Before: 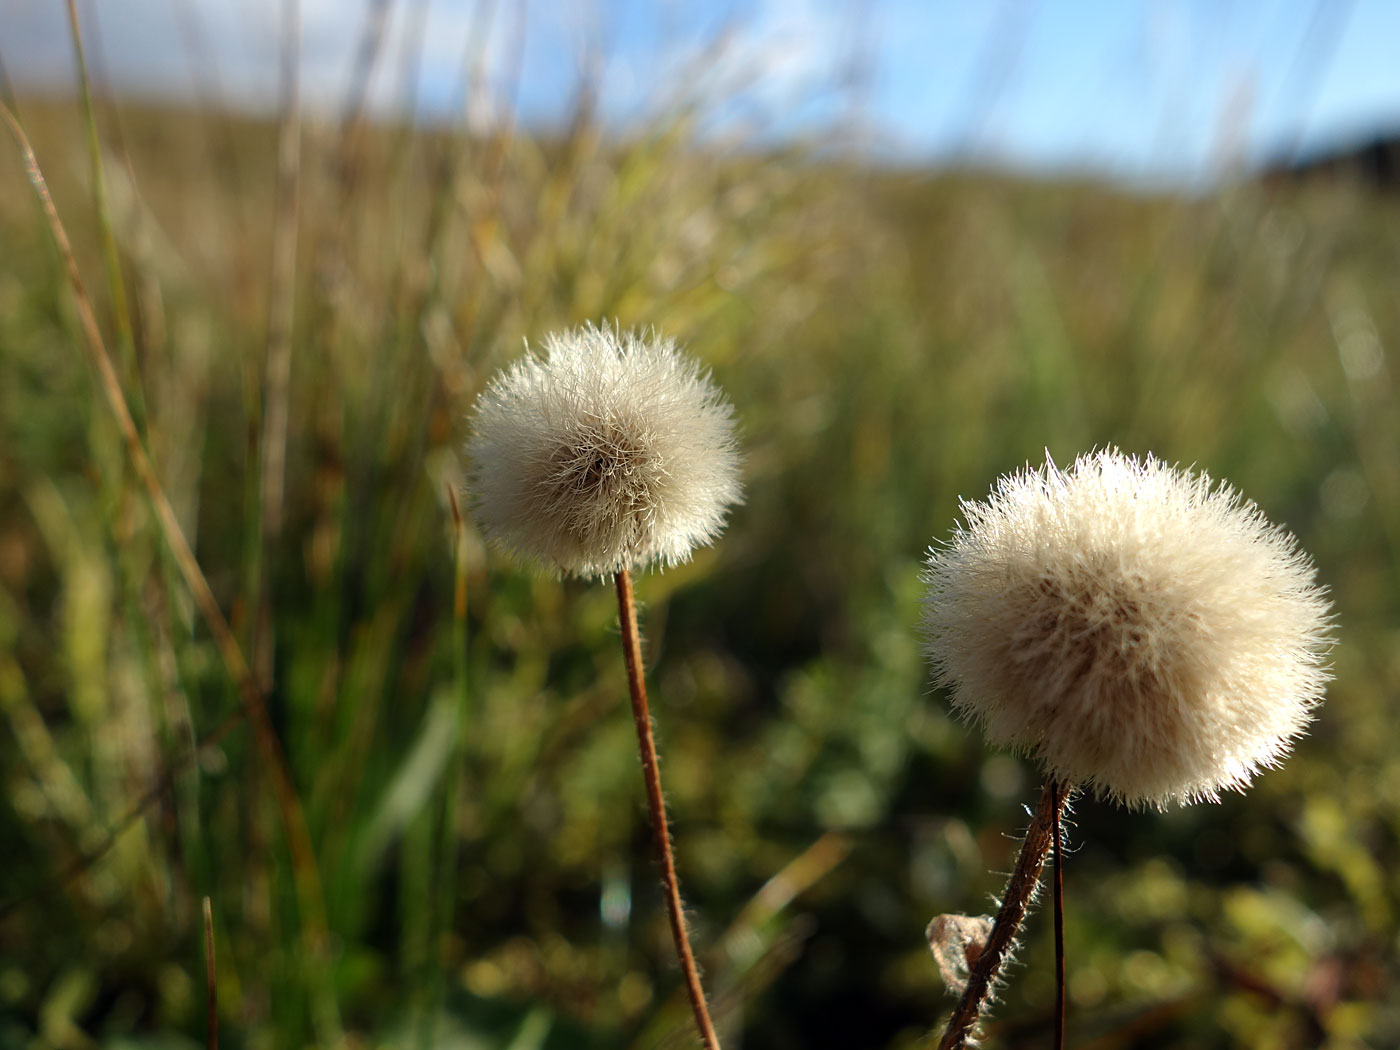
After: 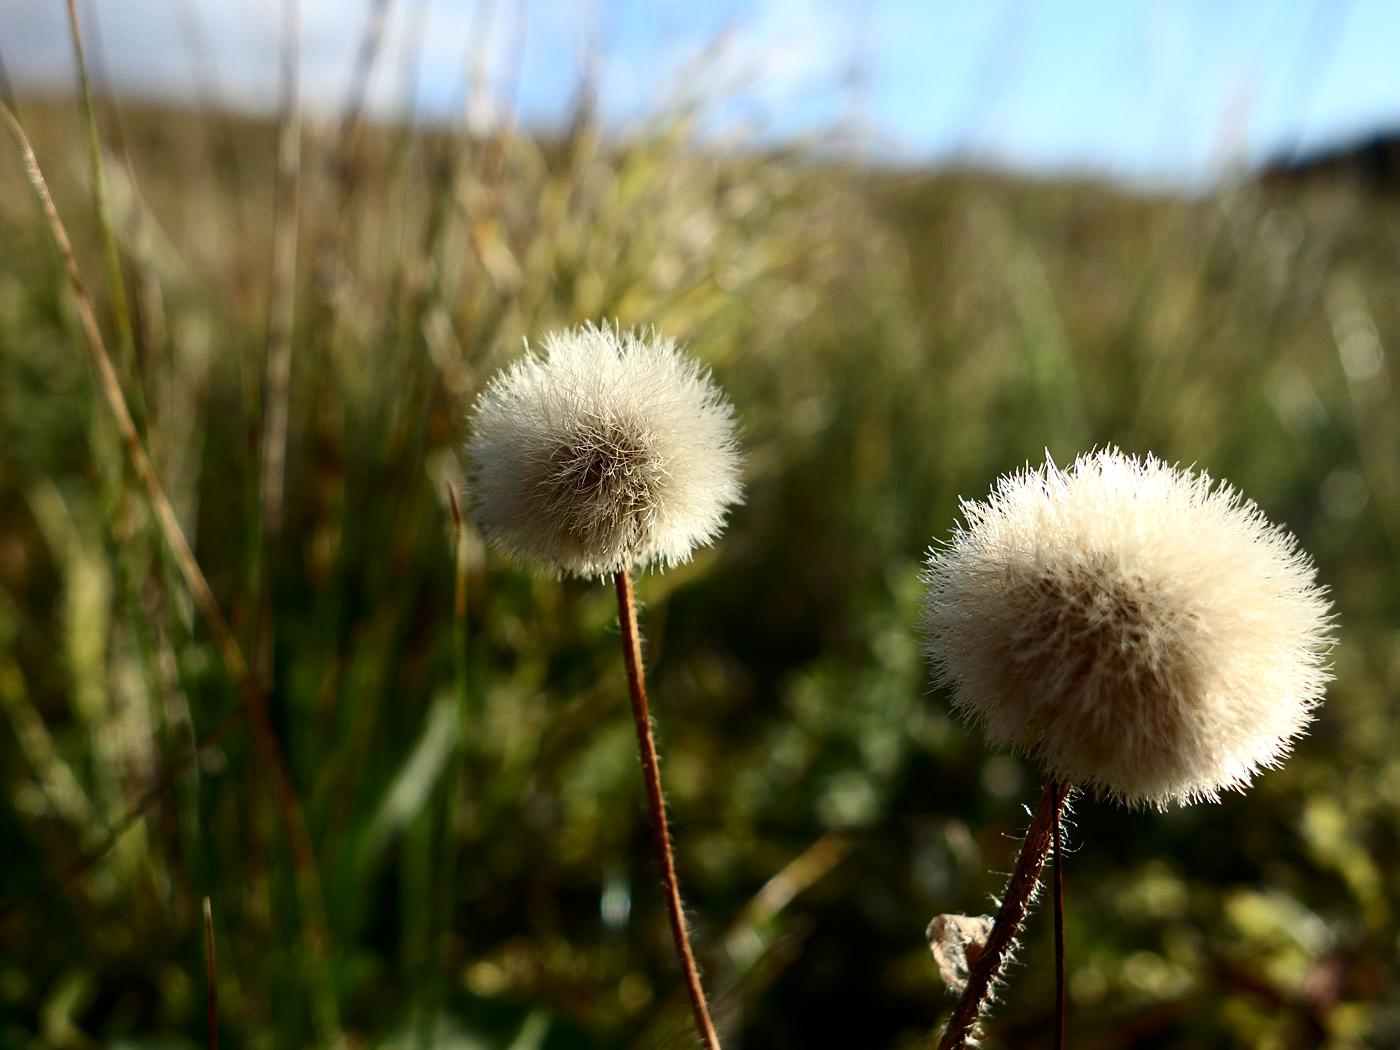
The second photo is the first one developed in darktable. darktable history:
color correction: highlights a* -0.182, highlights b* -0.124
contrast brightness saturation: contrast 0.28
